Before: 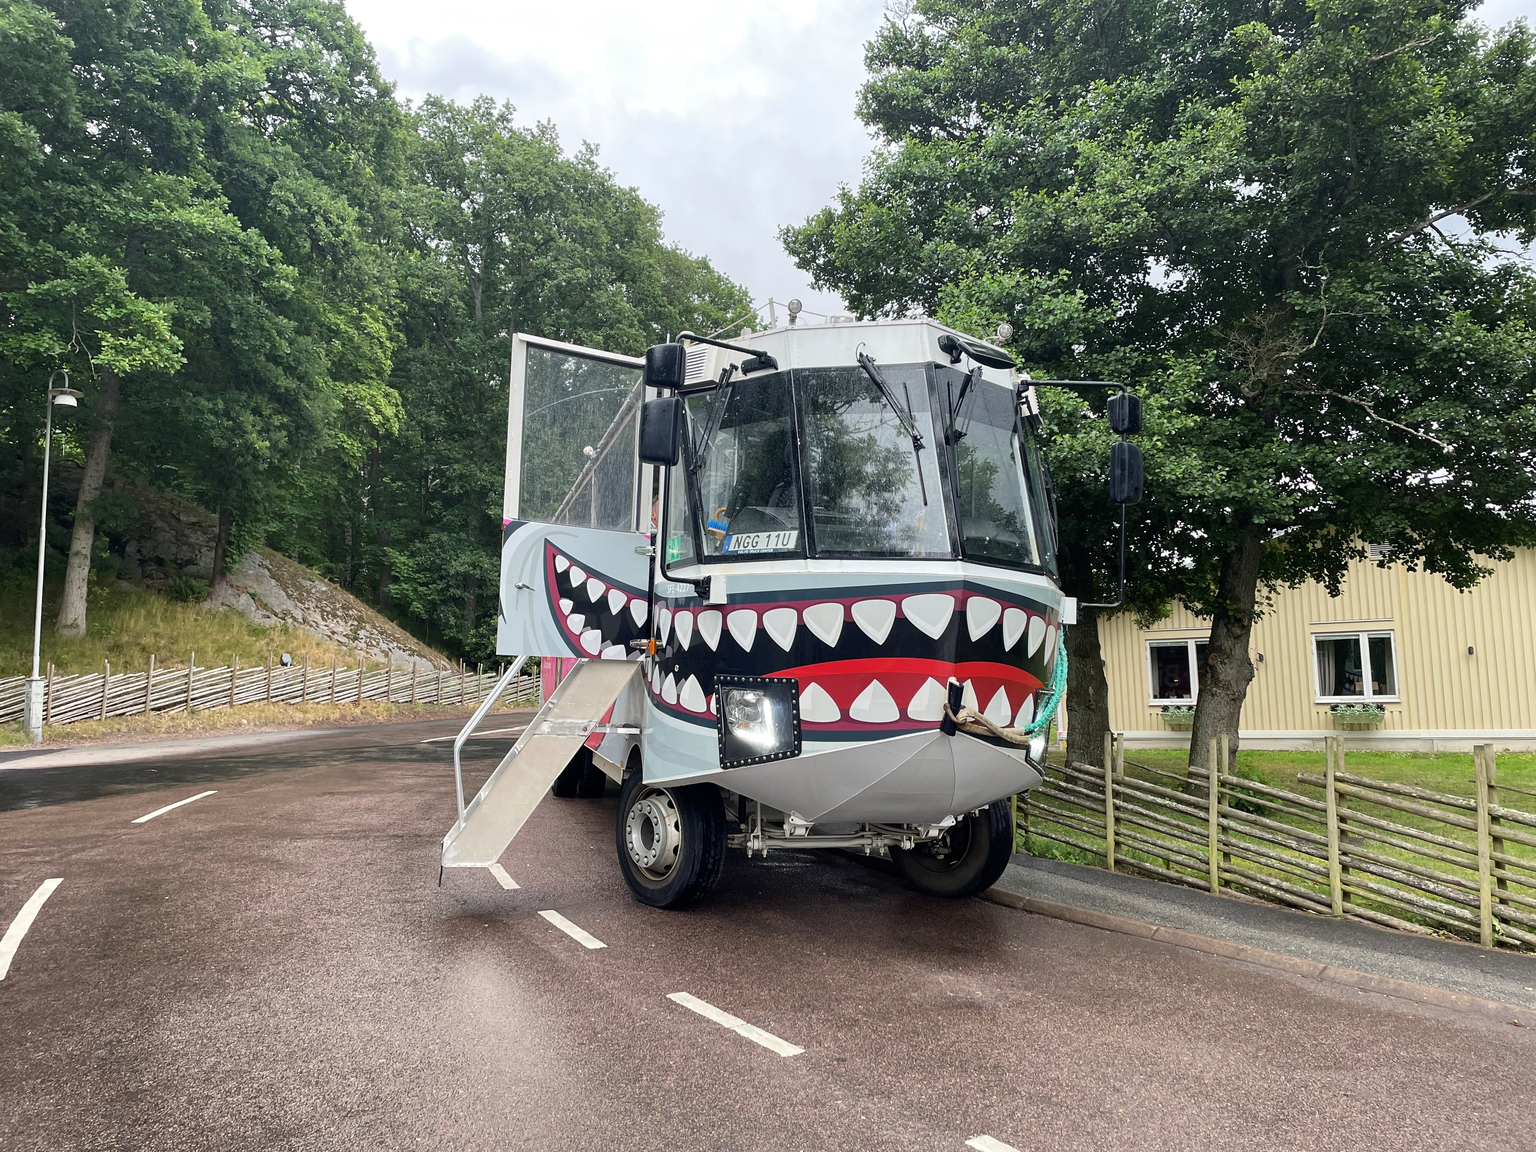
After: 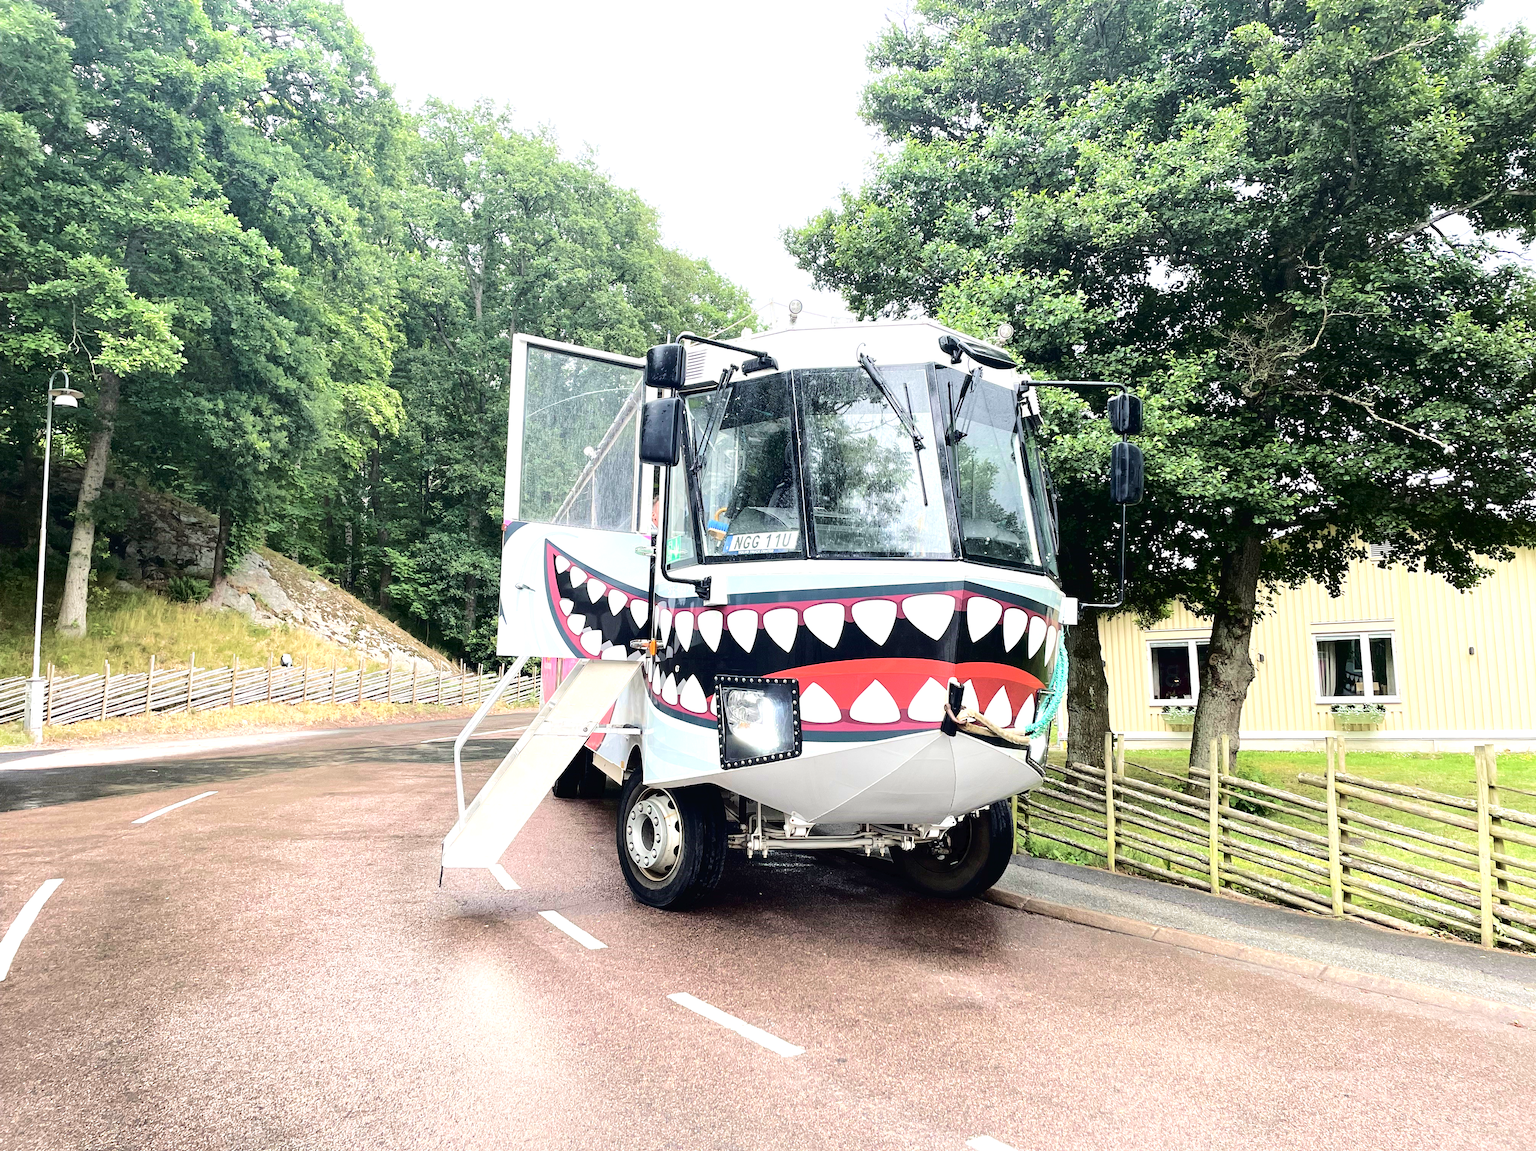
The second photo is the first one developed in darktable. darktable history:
tone equalizer: -8 EV -0.451 EV, -7 EV -0.41 EV, -6 EV -0.298 EV, -5 EV -0.257 EV, -3 EV 0.201 EV, -2 EV 0.33 EV, -1 EV 0.37 EV, +0 EV 0.438 EV
exposure: exposure 0.61 EV, compensate highlight preservation false
tone curve: curves: ch0 [(0, 0) (0.003, 0.019) (0.011, 0.021) (0.025, 0.023) (0.044, 0.026) (0.069, 0.037) (0.1, 0.059) (0.136, 0.088) (0.177, 0.138) (0.224, 0.199) (0.277, 0.279) (0.335, 0.376) (0.399, 0.481) (0.468, 0.581) (0.543, 0.658) (0.623, 0.735) (0.709, 0.8) (0.801, 0.861) (0.898, 0.928) (1, 1)], color space Lab, independent channels, preserve colors none
velvia: on, module defaults
